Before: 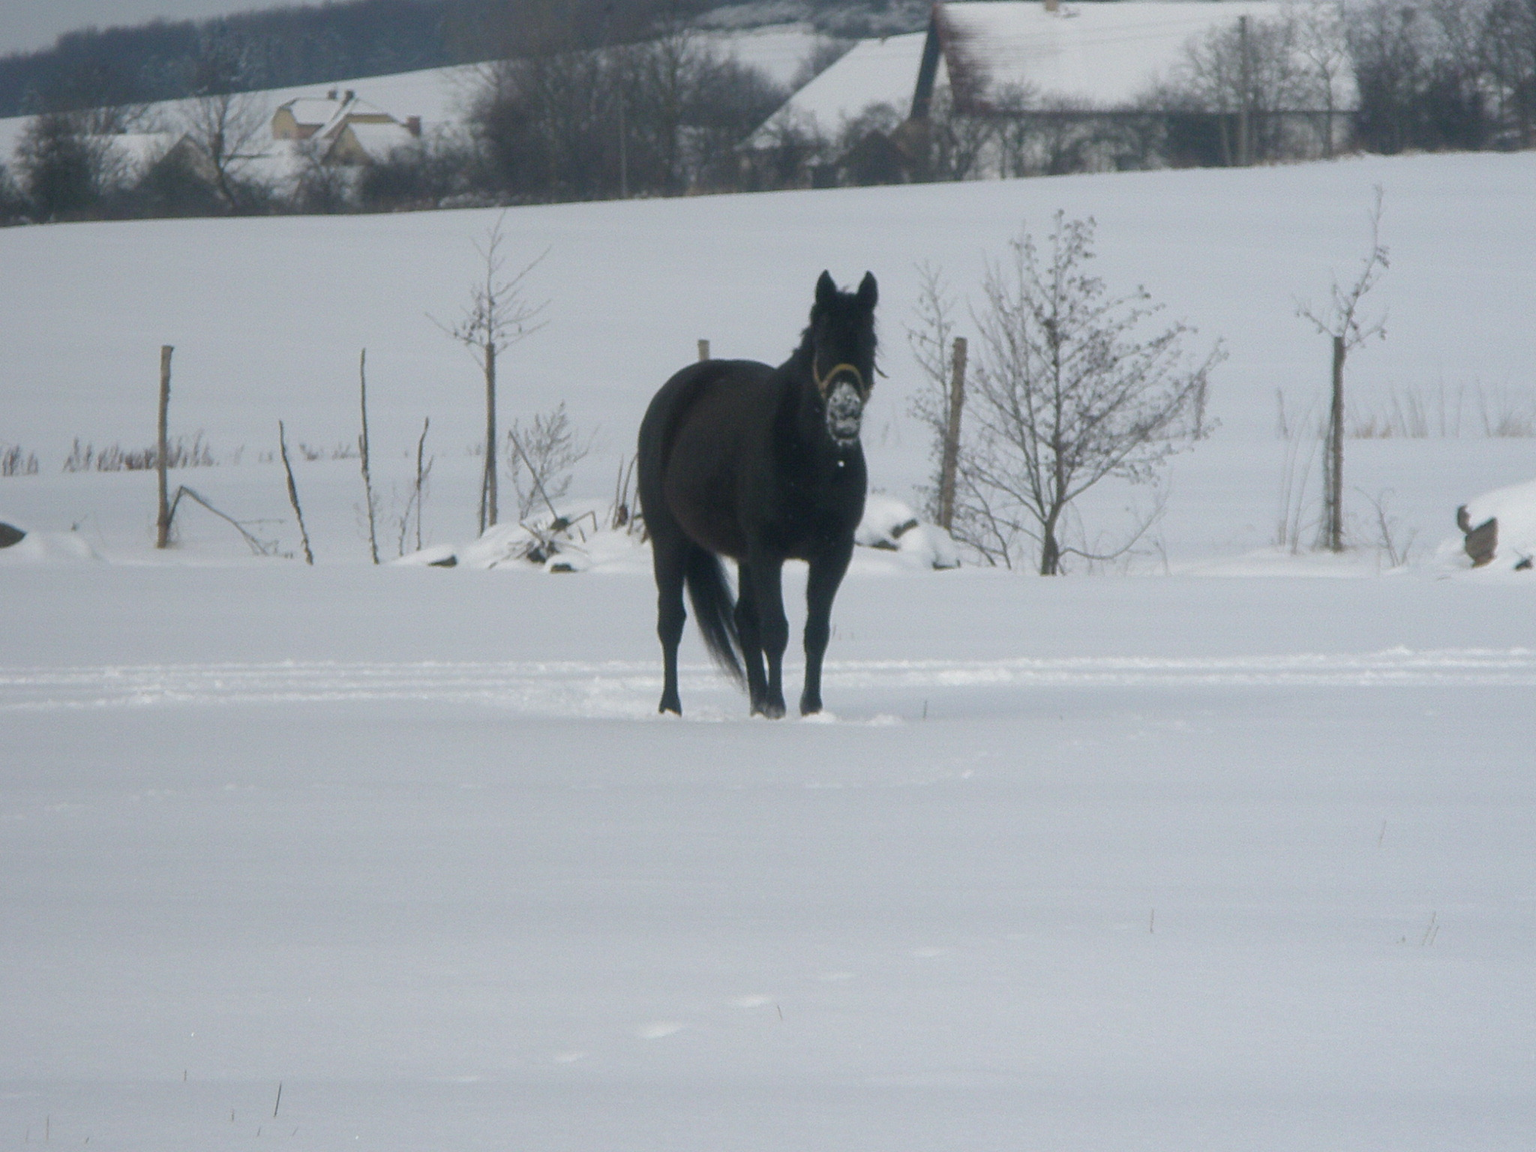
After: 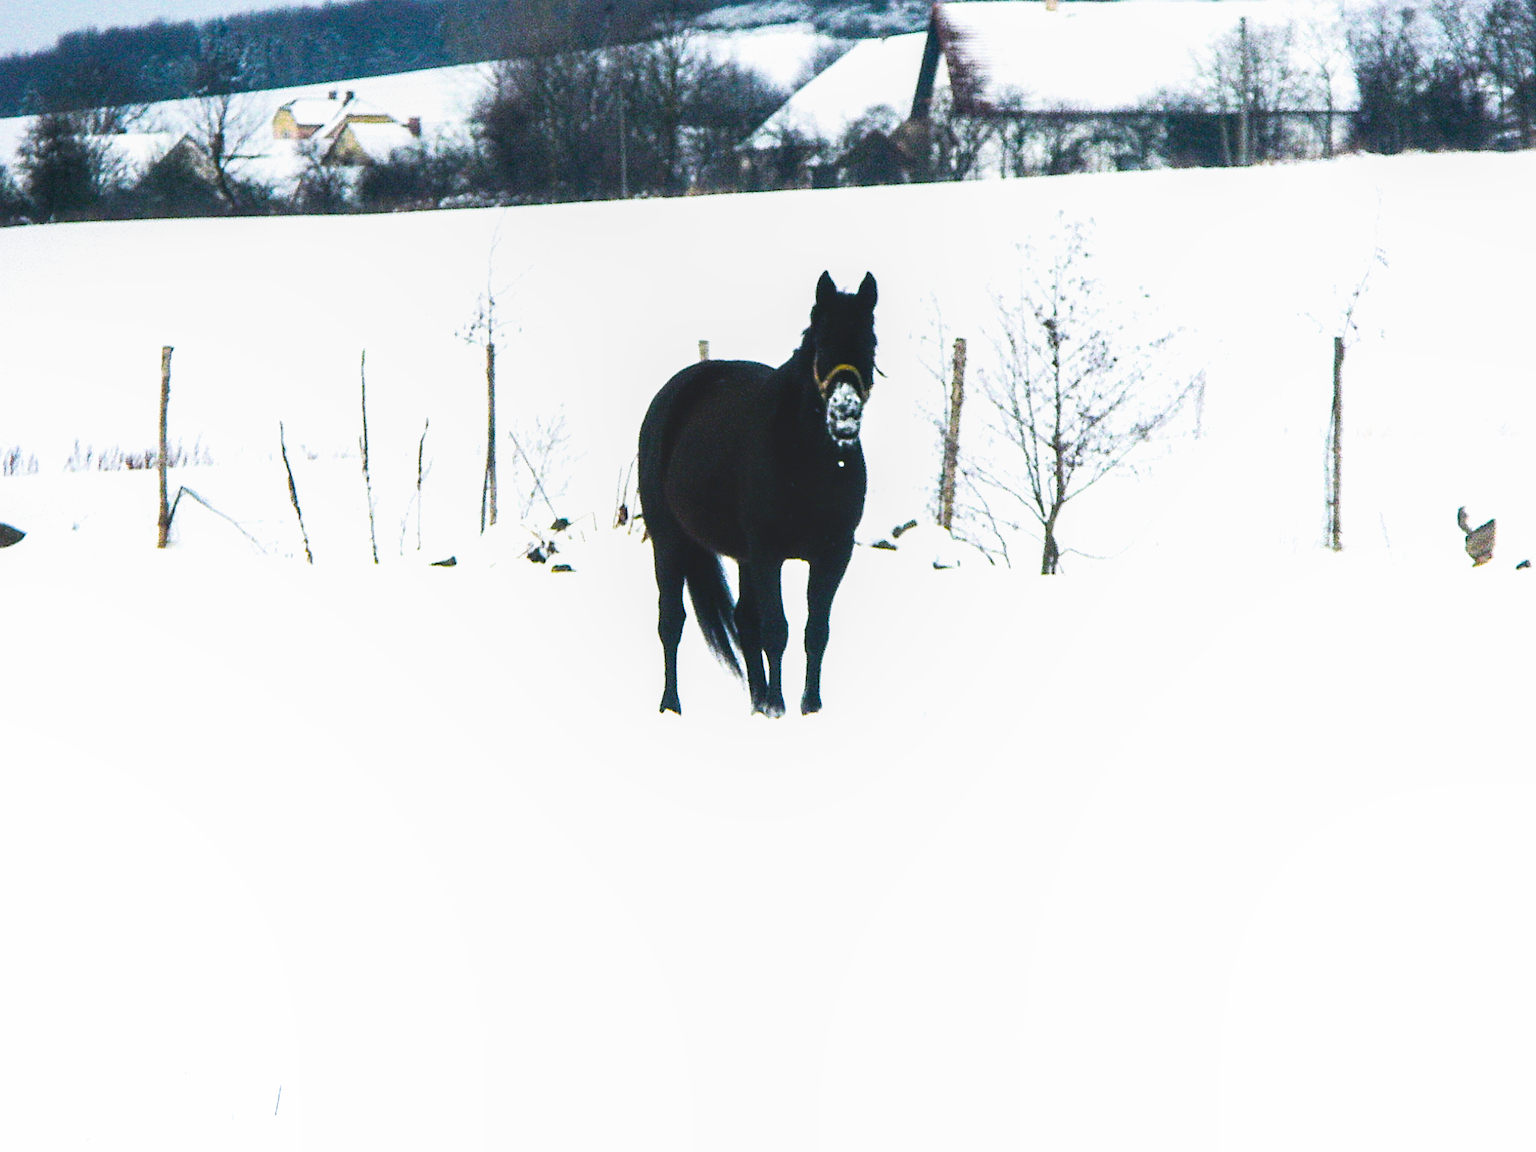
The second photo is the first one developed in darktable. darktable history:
graduated density: on, module defaults
sharpen: on, module defaults
color balance rgb: linear chroma grading › global chroma 20%, perceptual saturation grading › global saturation 65%, perceptual saturation grading › highlights 60%, perceptual saturation grading › mid-tones 50%, perceptual saturation grading › shadows 50%, perceptual brilliance grading › global brilliance 30%, perceptual brilliance grading › highlights 50%, perceptual brilliance grading › mid-tones 50%, perceptual brilliance grading › shadows -22%, global vibrance 20%
filmic rgb: black relative exposure -7.65 EV, hardness 4.02, contrast 1.1, highlights saturation mix -30%
white balance: emerald 1
color zones: curves: ch0 [(0, 0.465) (0.092, 0.596) (0.289, 0.464) (0.429, 0.453) (0.571, 0.464) (0.714, 0.455) (0.857, 0.462) (1, 0.465)]
local contrast: detail 110%
tone equalizer: -8 EV -1.08 EV, -7 EV -1.01 EV, -6 EV -0.867 EV, -5 EV -0.578 EV, -3 EV 0.578 EV, -2 EV 0.867 EV, -1 EV 1.01 EV, +0 EV 1.08 EV, edges refinement/feathering 500, mask exposure compensation -1.57 EV, preserve details no
